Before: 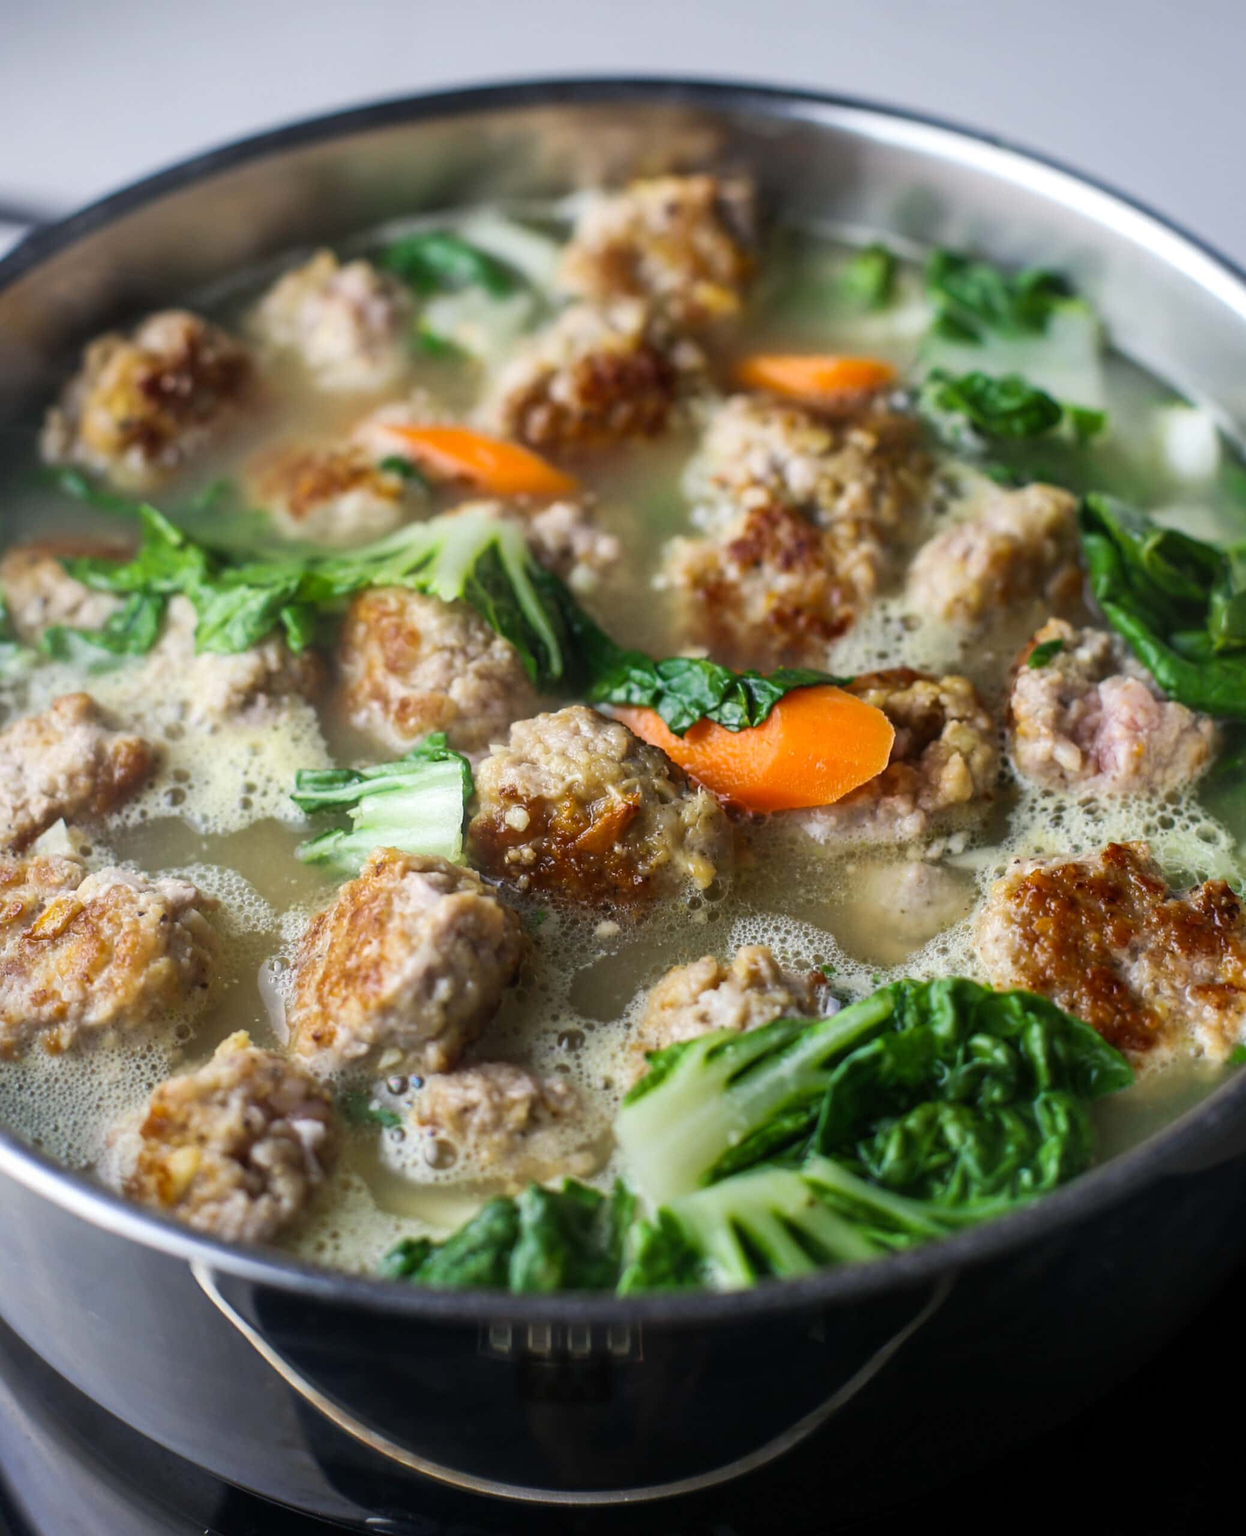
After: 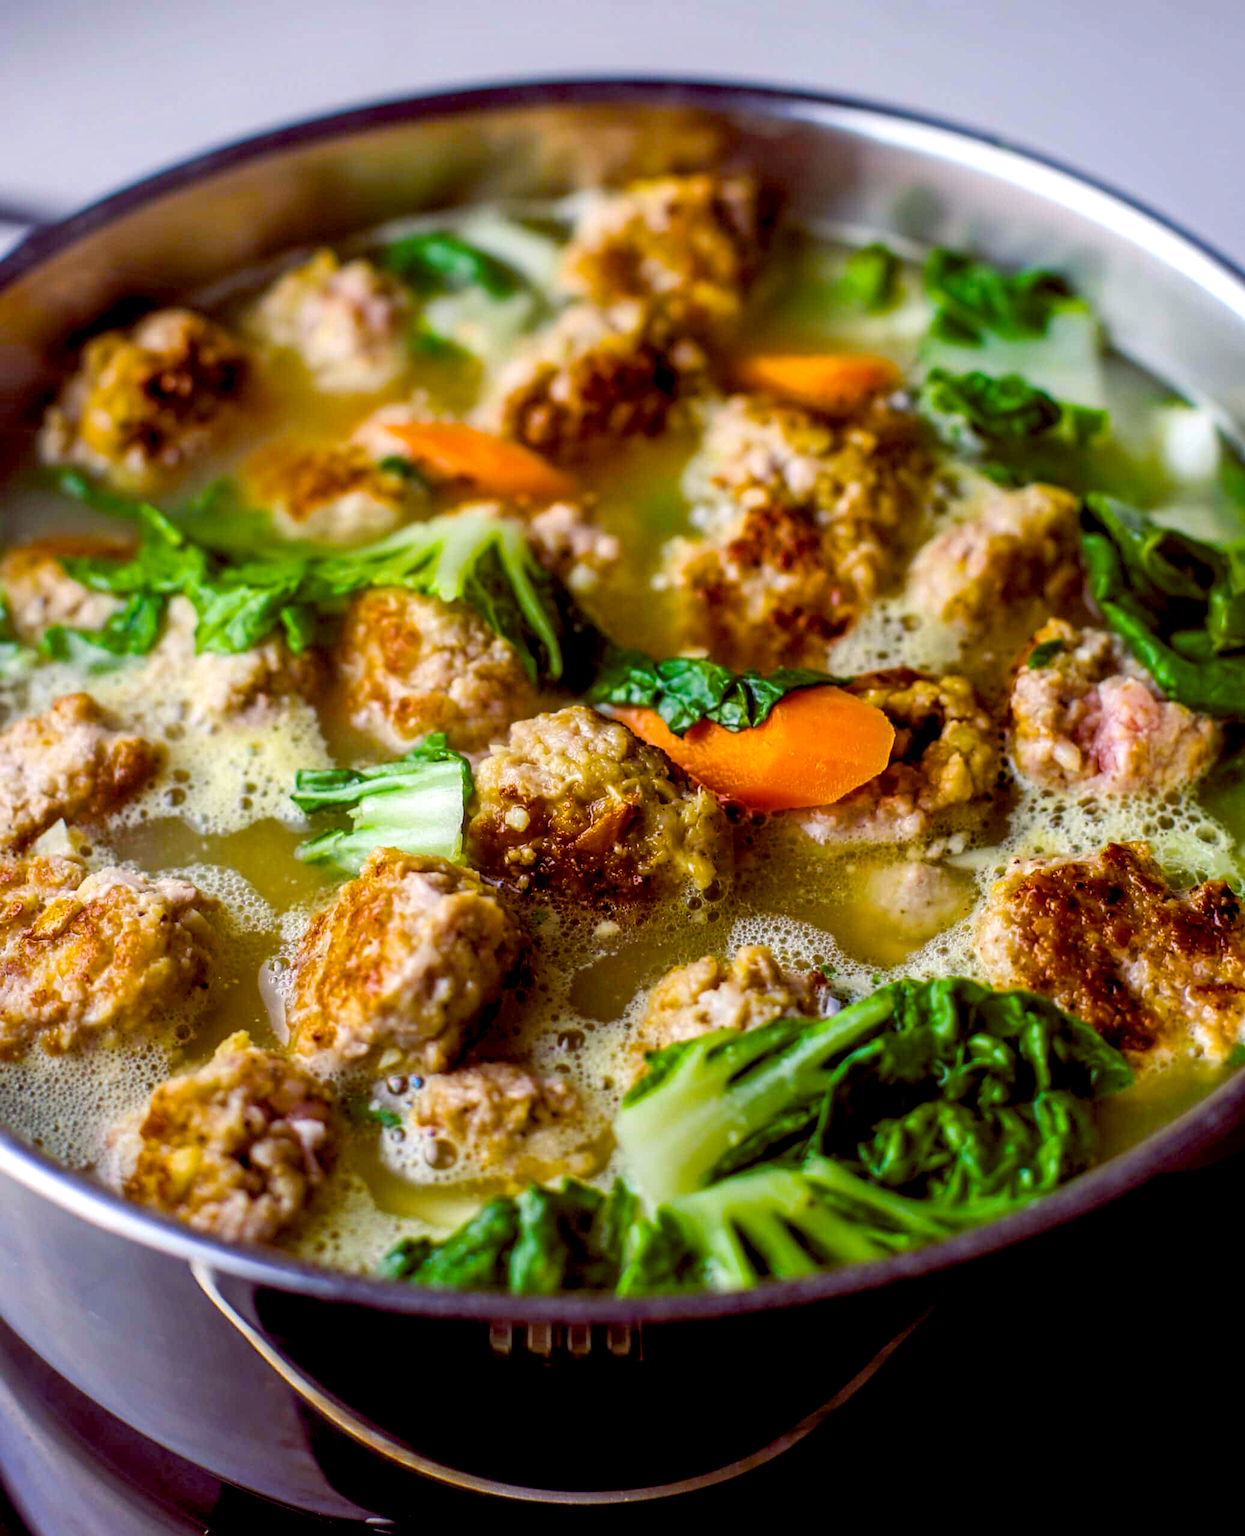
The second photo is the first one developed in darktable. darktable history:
local contrast: detail 130%
color balance rgb: global offset › luminance -0.179%, global offset › chroma 0.266%, linear chroma grading › shadows 31.889%, linear chroma grading › global chroma -1.88%, linear chroma grading › mid-tones 3.728%, perceptual saturation grading › global saturation 74.872%, perceptual saturation grading › shadows -28.987%, global vibrance 9.199%
exposure: black level correction 0.009, compensate highlight preservation false
